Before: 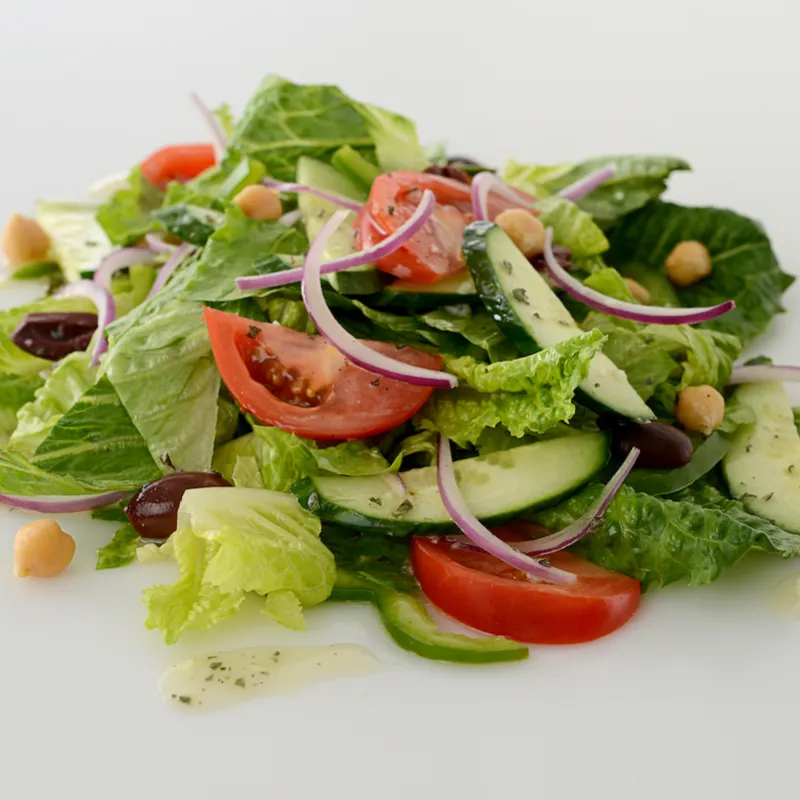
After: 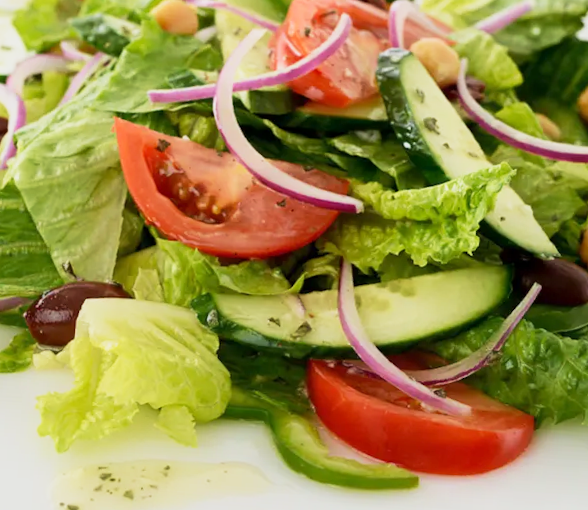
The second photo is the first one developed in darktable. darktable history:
velvia: on, module defaults
crop and rotate: angle -3.37°, left 9.79%, top 20.73%, right 12.42%, bottom 11.82%
base curve: curves: ch0 [(0, 0) (0.088, 0.125) (0.176, 0.251) (0.354, 0.501) (0.613, 0.749) (1, 0.877)], preserve colors none
